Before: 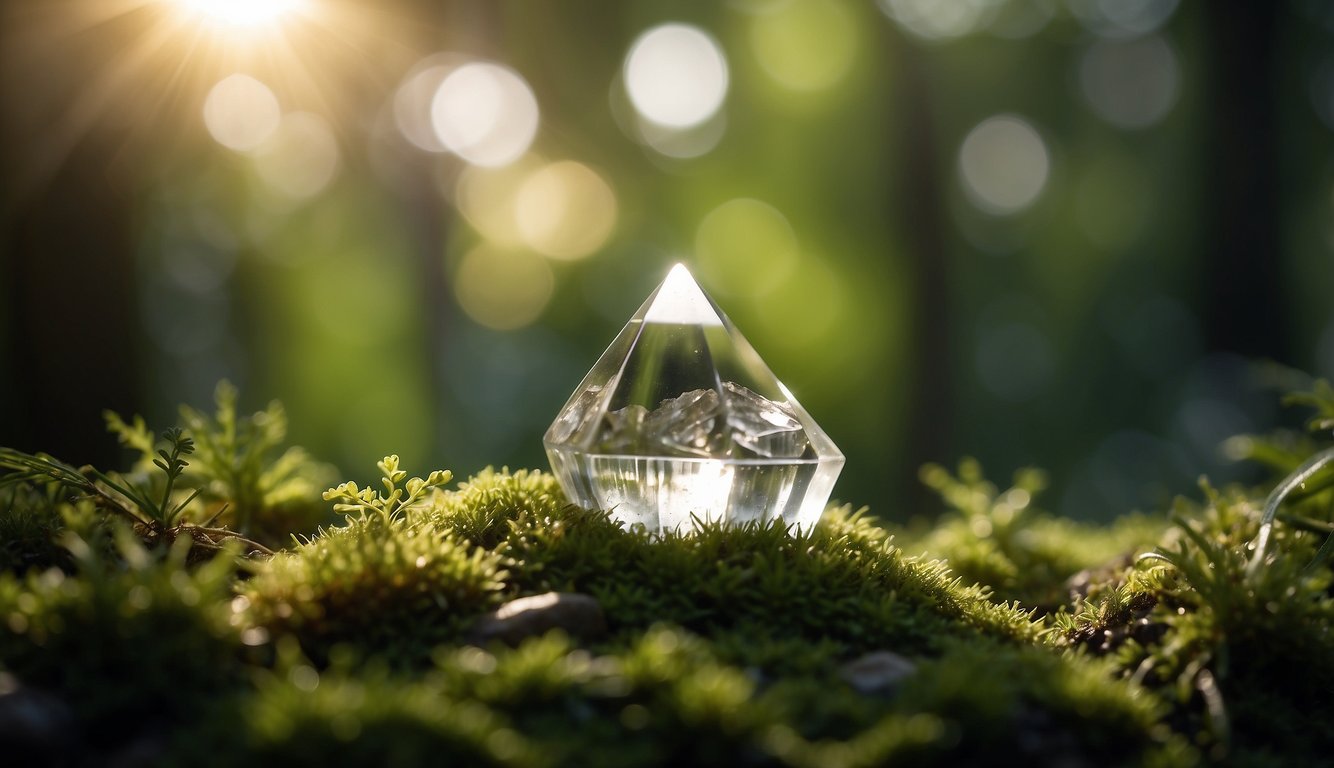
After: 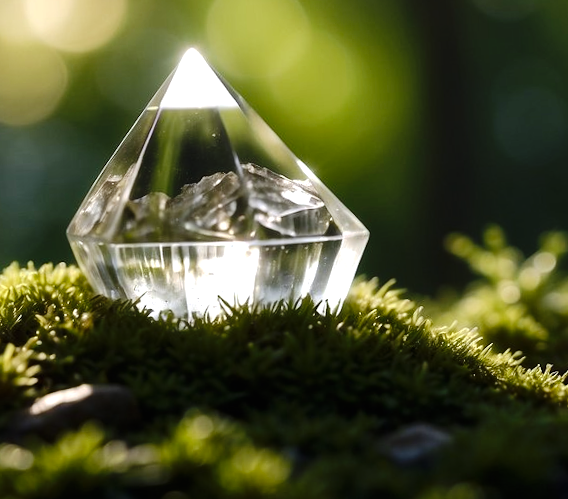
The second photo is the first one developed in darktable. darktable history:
rotate and perspective: rotation -3.52°, crop left 0.036, crop right 0.964, crop top 0.081, crop bottom 0.919
crop: left 35.432%, top 26.233%, right 20.145%, bottom 3.432%
tone curve: curves: ch0 [(0, 0) (0.003, 0.005) (0.011, 0.006) (0.025, 0.013) (0.044, 0.027) (0.069, 0.042) (0.1, 0.06) (0.136, 0.085) (0.177, 0.118) (0.224, 0.171) (0.277, 0.239) (0.335, 0.314) (0.399, 0.394) (0.468, 0.473) (0.543, 0.552) (0.623, 0.64) (0.709, 0.718) (0.801, 0.801) (0.898, 0.882) (1, 1)], preserve colors none
white balance: red 0.983, blue 1.036
tone equalizer: -8 EV -0.417 EV, -7 EV -0.389 EV, -6 EV -0.333 EV, -5 EV -0.222 EV, -3 EV 0.222 EV, -2 EV 0.333 EV, -1 EV 0.389 EV, +0 EV 0.417 EV, edges refinement/feathering 500, mask exposure compensation -1.57 EV, preserve details no
